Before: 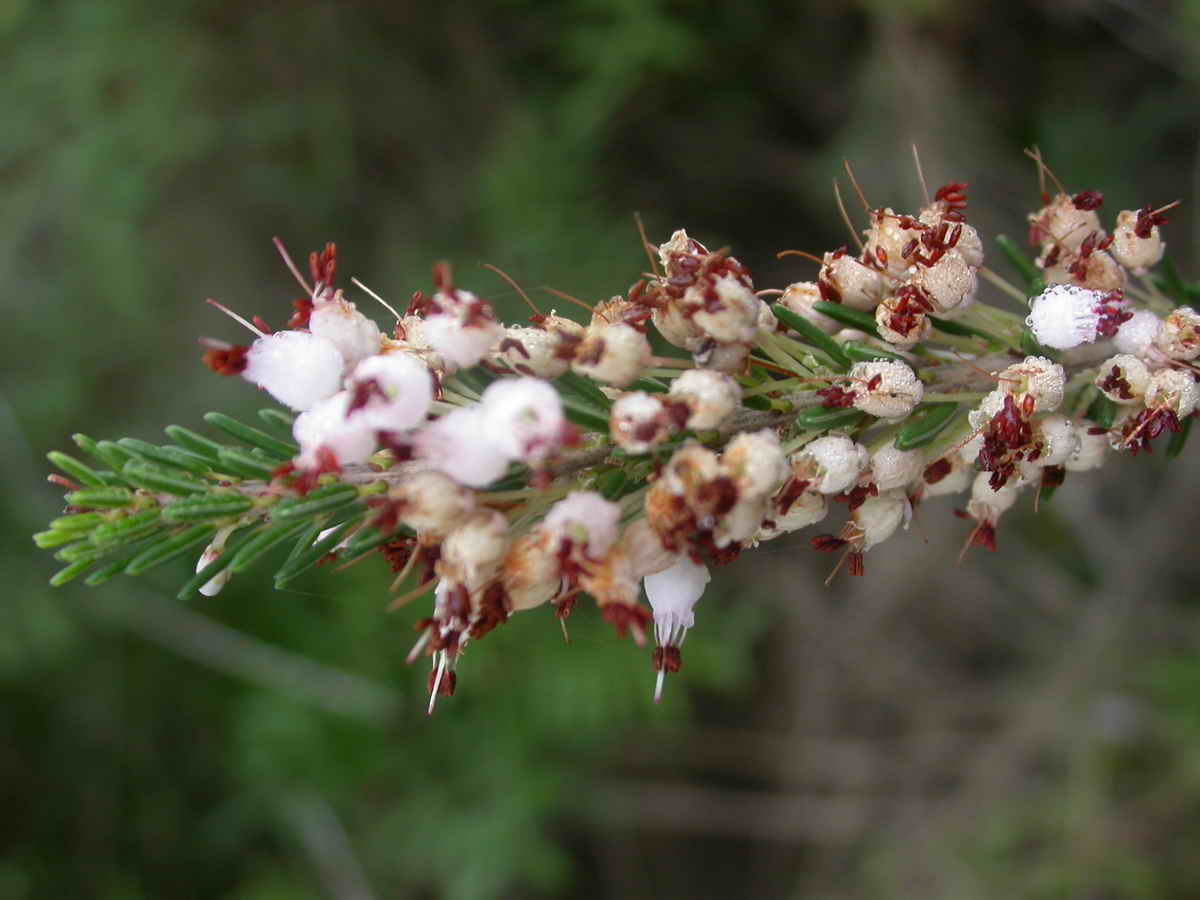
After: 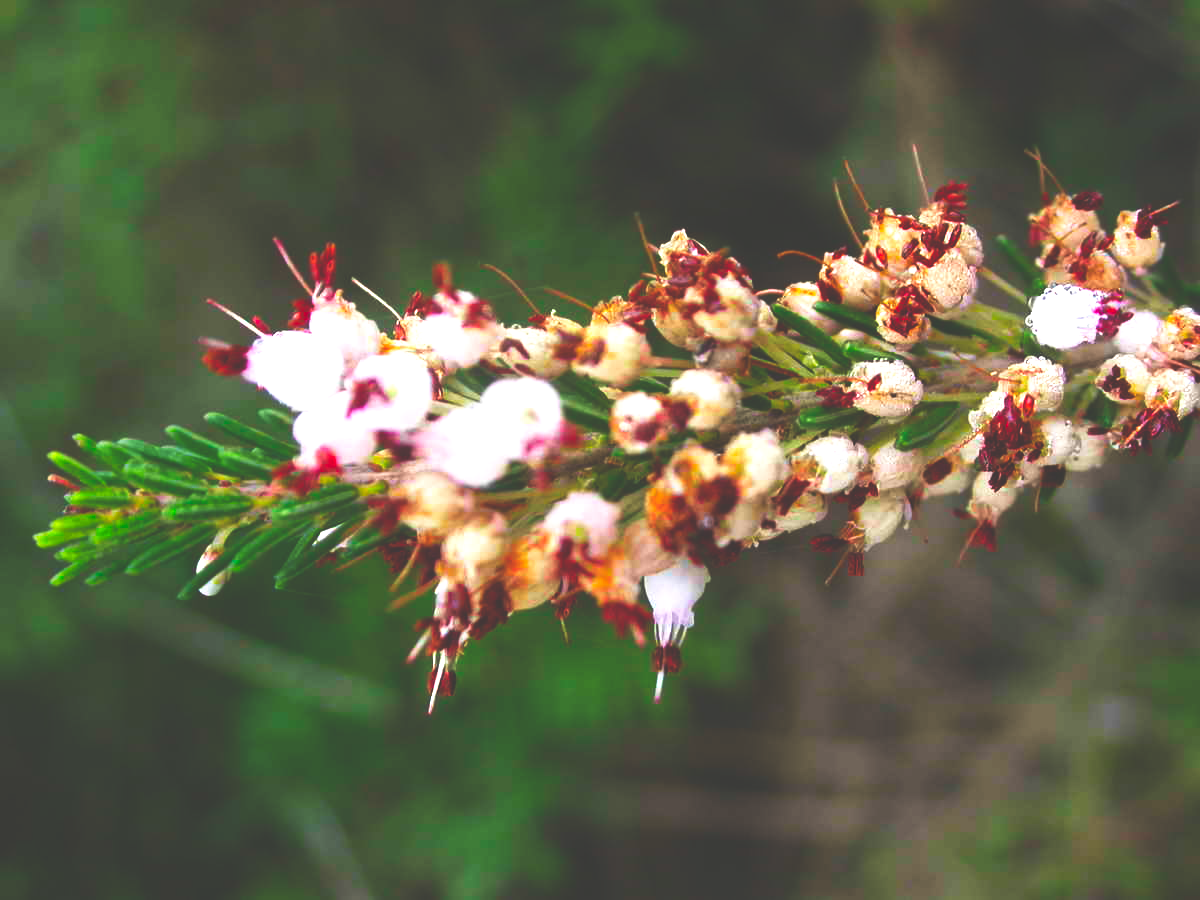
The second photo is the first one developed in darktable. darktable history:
contrast brightness saturation: contrast 0.037, saturation 0.07
levels: levels [0, 0.476, 0.951]
base curve: curves: ch0 [(0, 0.036) (0.007, 0.037) (0.604, 0.887) (1, 1)], preserve colors none
color balance rgb: global offset › luminance 0.485%, linear chroma grading › global chroma 14.584%, perceptual saturation grading › global saturation 37.155%
